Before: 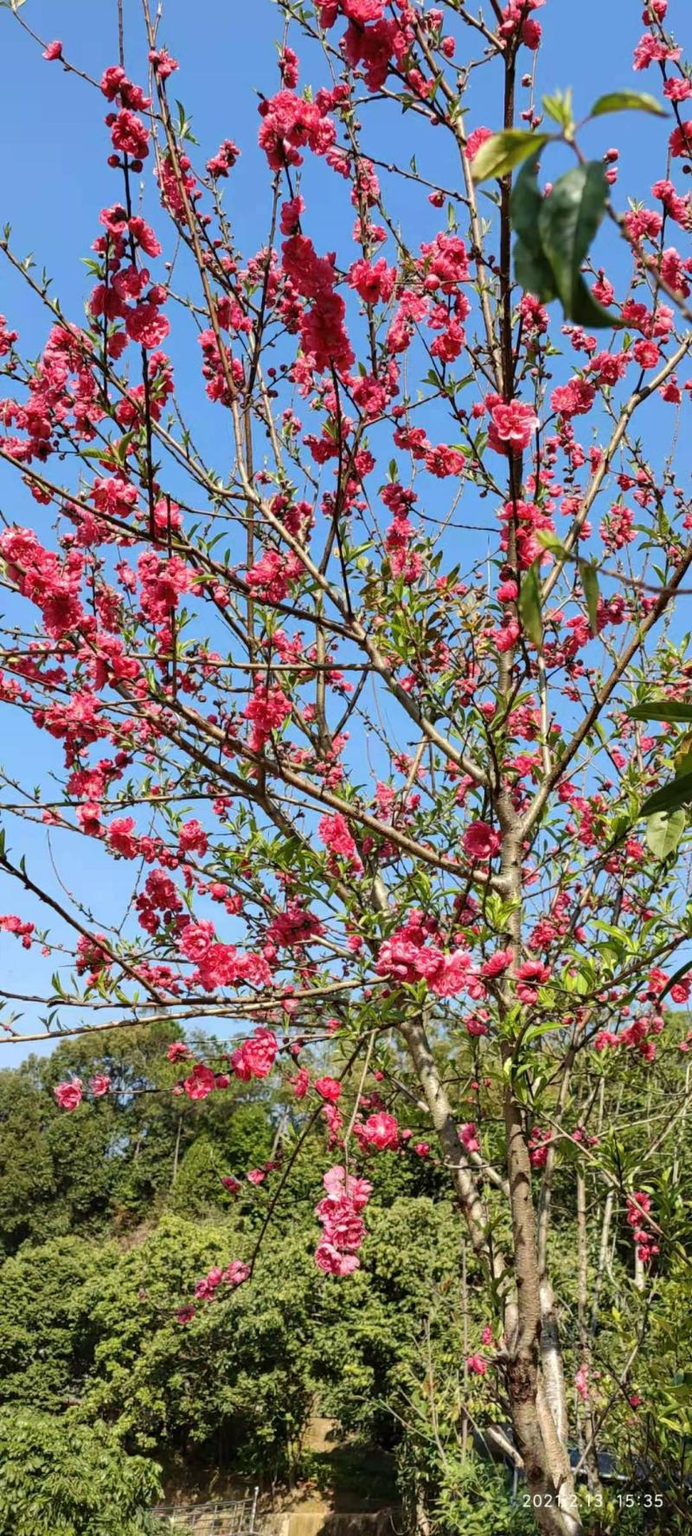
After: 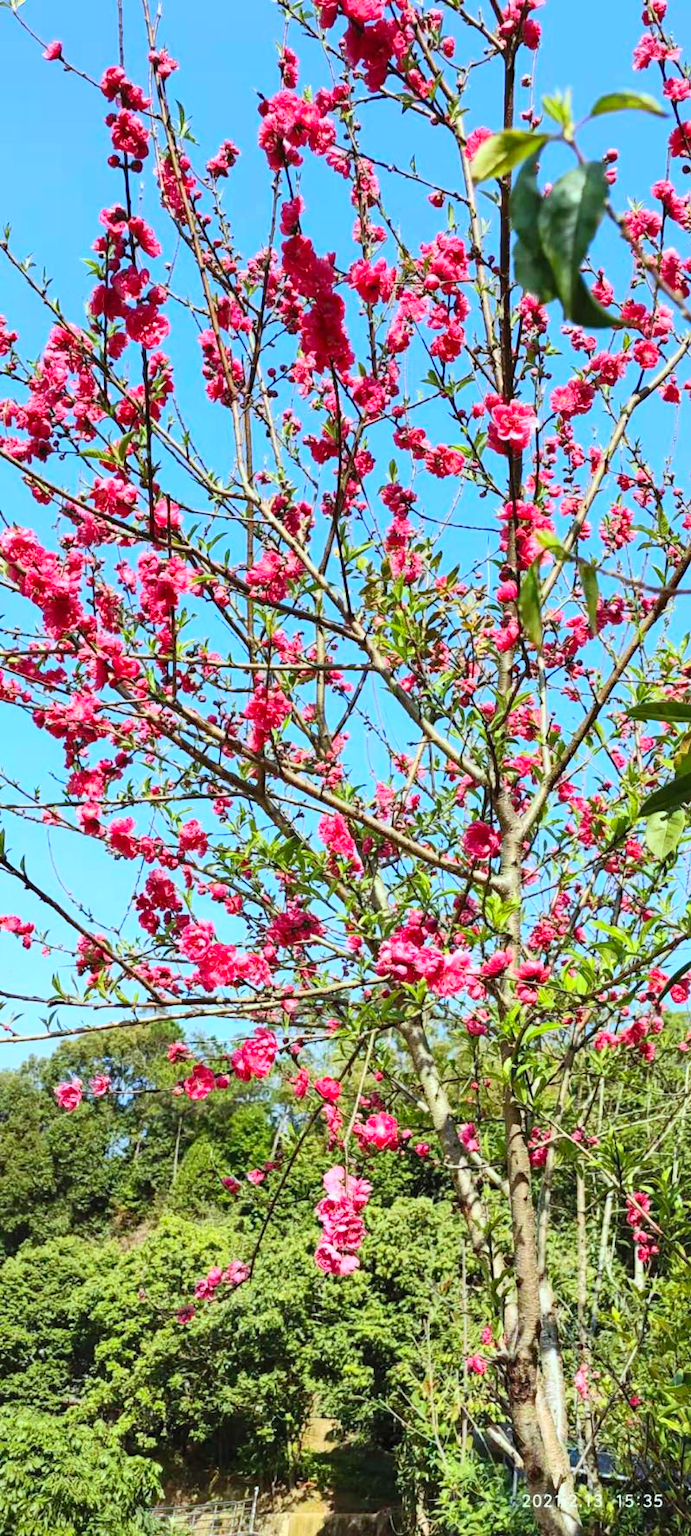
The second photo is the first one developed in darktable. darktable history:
white balance: red 0.925, blue 1.046
contrast brightness saturation: contrast 0.24, brightness 0.26, saturation 0.39
